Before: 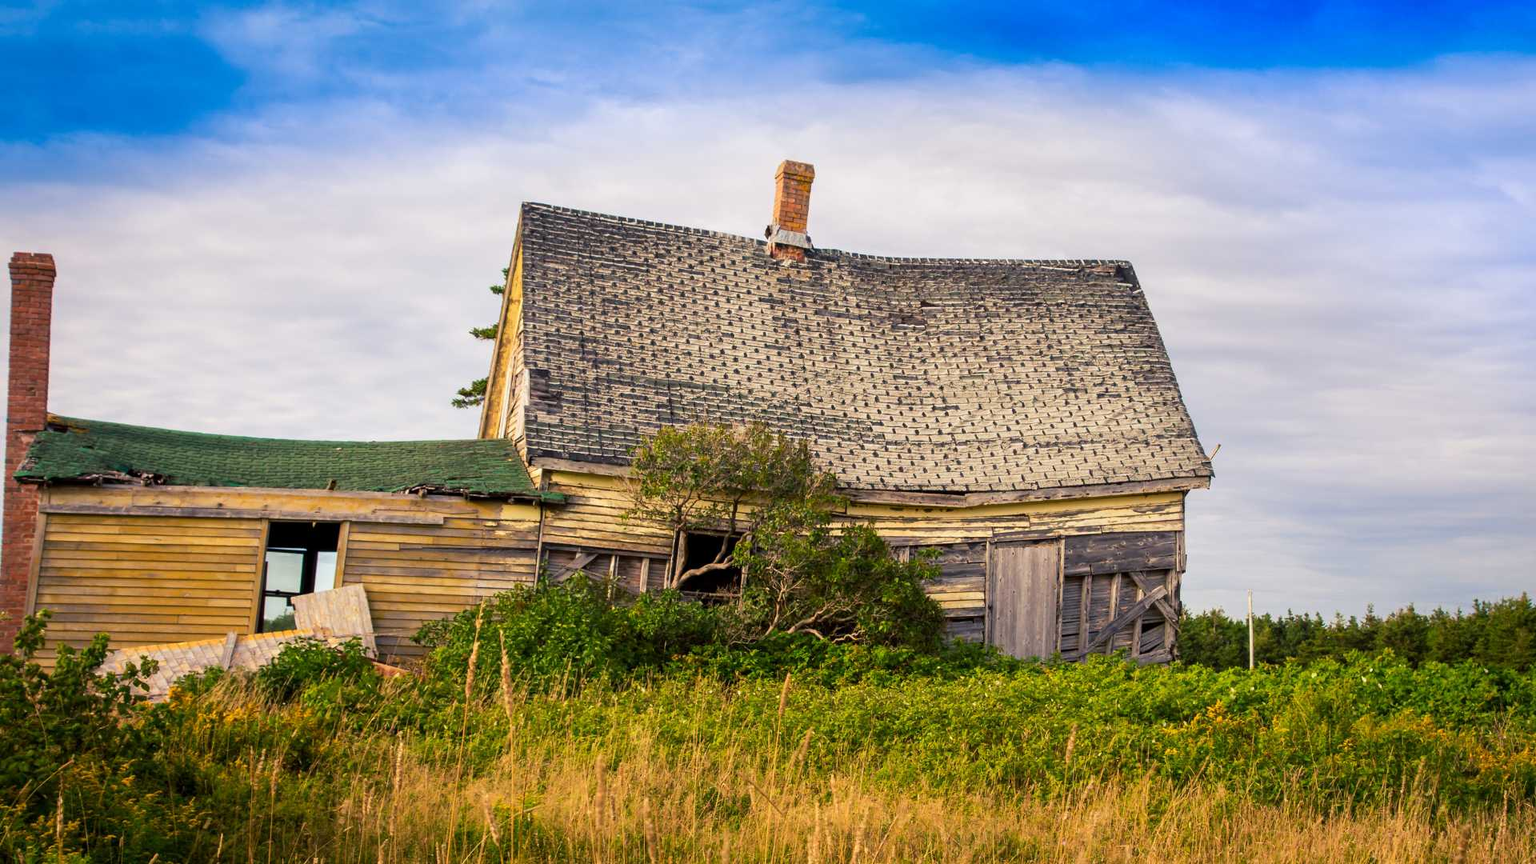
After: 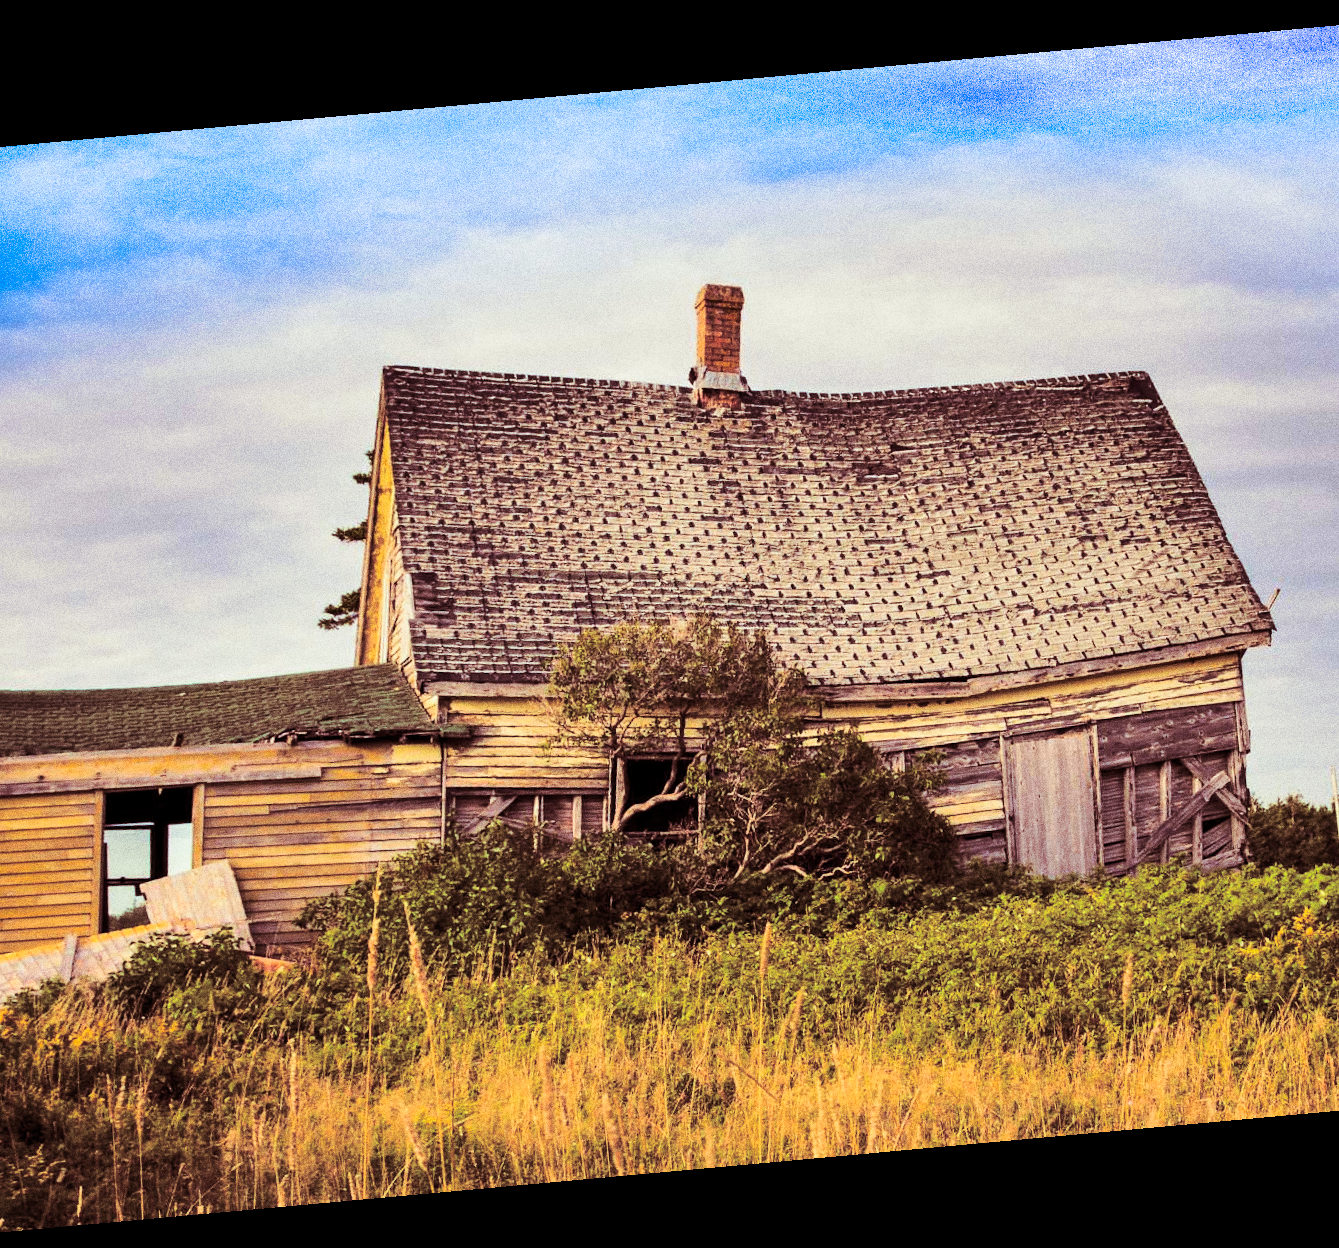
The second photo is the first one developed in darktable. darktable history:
rotate and perspective: rotation -5.2°, automatic cropping off
crop and rotate: left 14.436%, right 18.898%
rgb curve: curves: ch0 [(0, 0) (0.284, 0.292) (0.505, 0.644) (1, 1)], compensate middle gray true
grain: coarseness 0.09 ISO, strength 40%
split-toning: compress 20%
shadows and highlights: radius 108.52, shadows 44.07, highlights -67.8, low approximation 0.01, soften with gaussian
